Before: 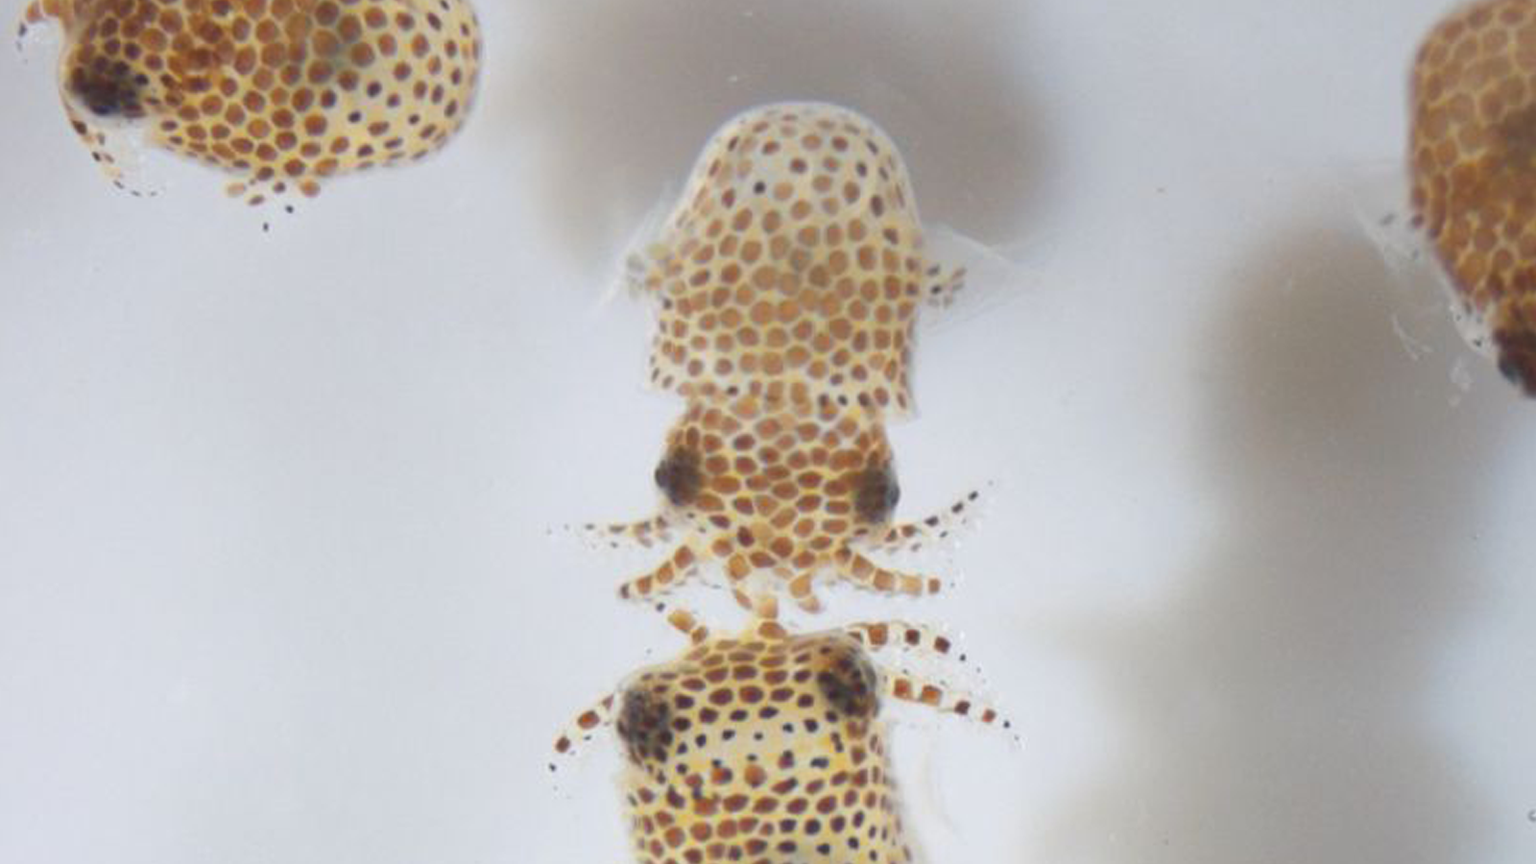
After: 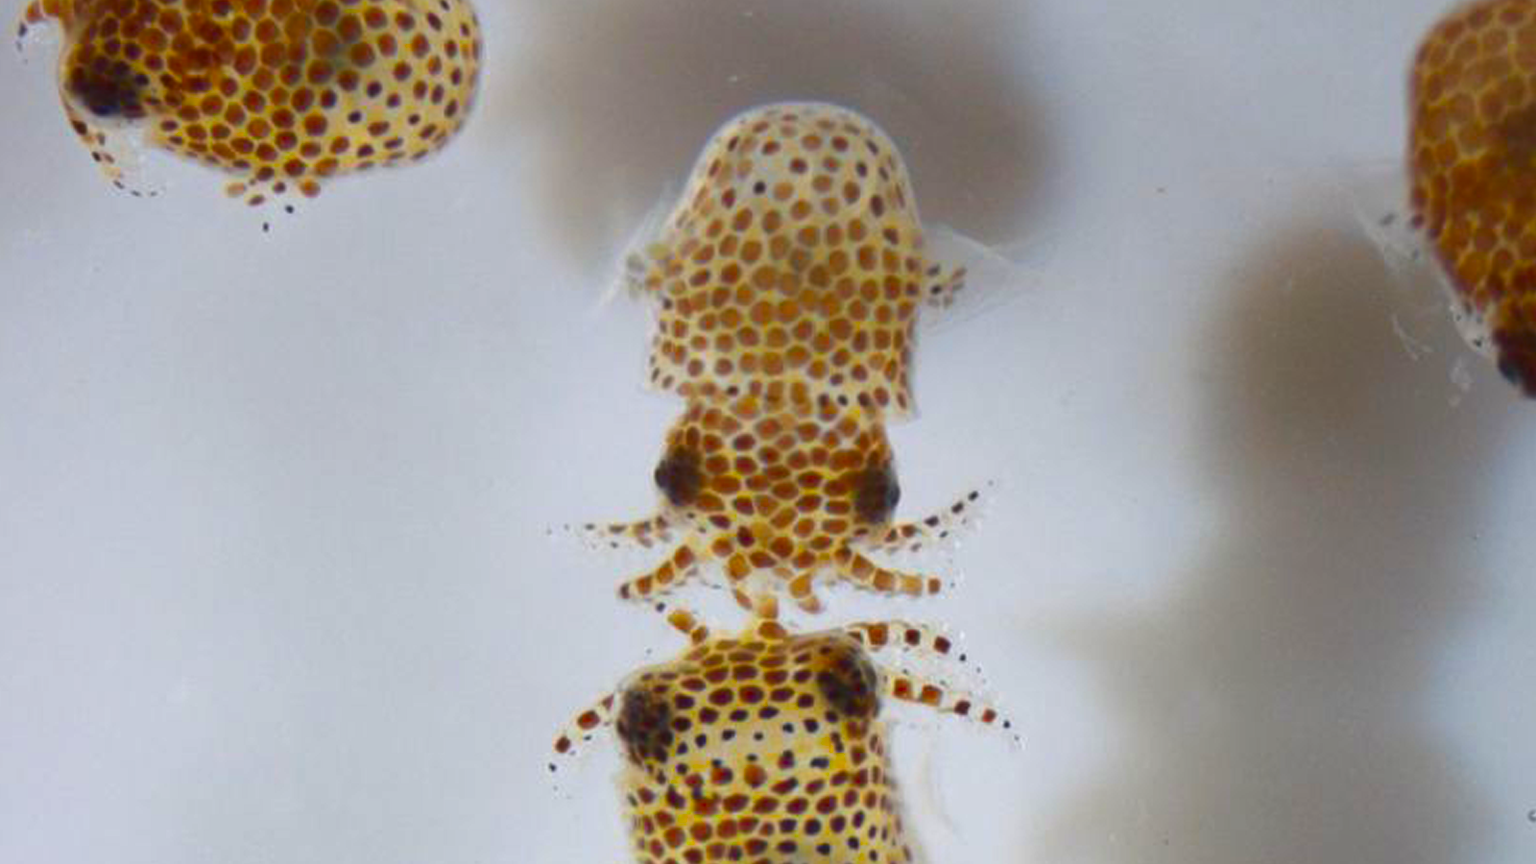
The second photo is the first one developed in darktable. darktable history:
contrast brightness saturation: brightness -0.25, saturation 0.2
tone equalizer: on, module defaults
color balance rgb: perceptual saturation grading › global saturation 20%, global vibrance 20%
